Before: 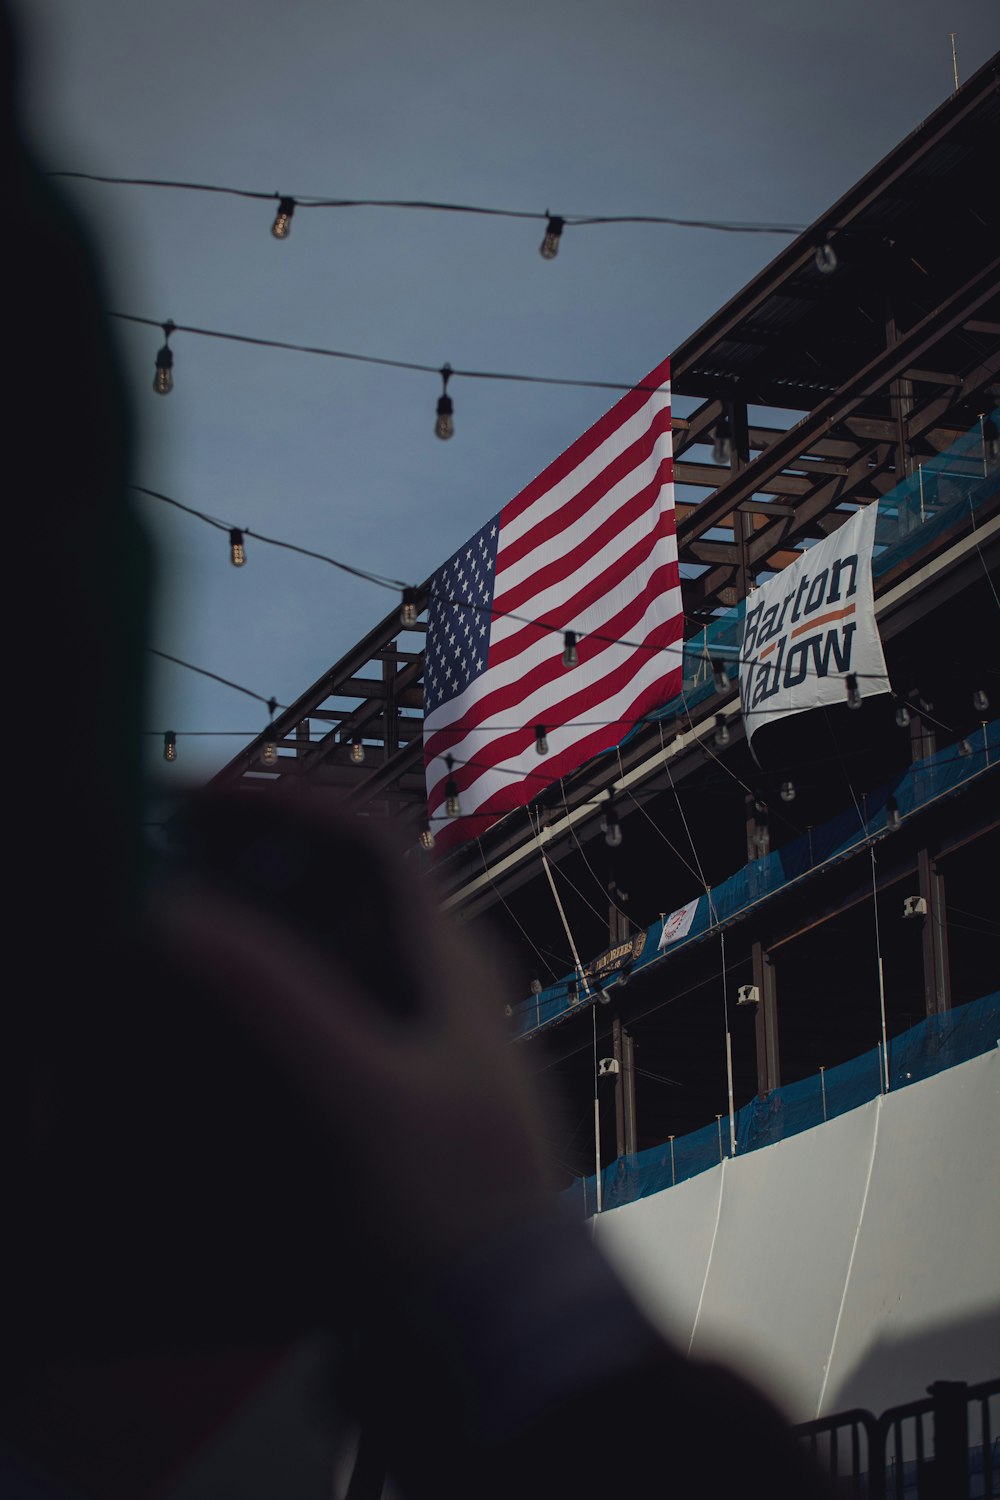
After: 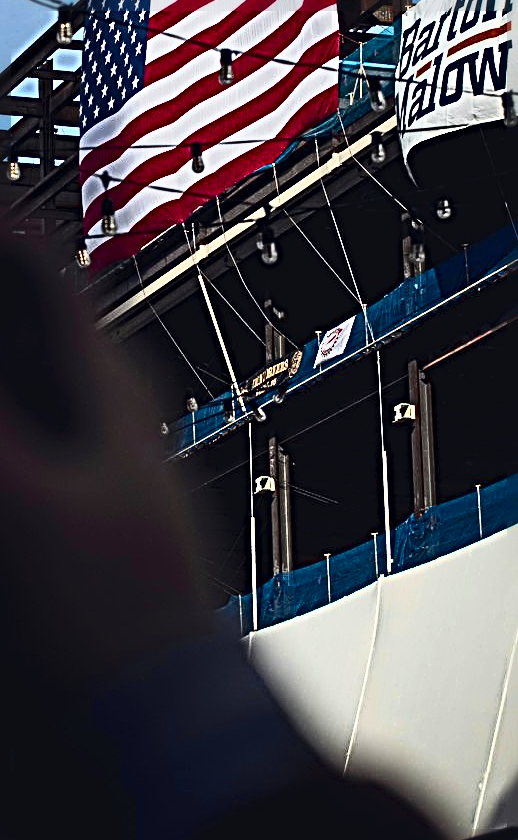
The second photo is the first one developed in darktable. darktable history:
exposure: exposure 0.496 EV, compensate highlight preservation false
tone curve: curves: ch0 [(0, 0) (0.187, 0.12) (0.384, 0.363) (0.577, 0.681) (0.735, 0.881) (0.864, 0.959) (1, 0.987)]; ch1 [(0, 0) (0.402, 0.36) (0.476, 0.466) (0.501, 0.501) (0.518, 0.514) (0.564, 0.614) (0.614, 0.664) (0.741, 0.829) (1, 1)]; ch2 [(0, 0) (0.429, 0.387) (0.483, 0.481) (0.503, 0.501) (0.522, 0.531) (0.564, 0.605) (0.615, 0.697) (0.702, 0.774) (1, 0.895)], color space Lab, independent channels
crop: left 34.479%, top 38.822%, right 13.718%, bottom 5.172%
sharpen: radius 4.001, amount 2
